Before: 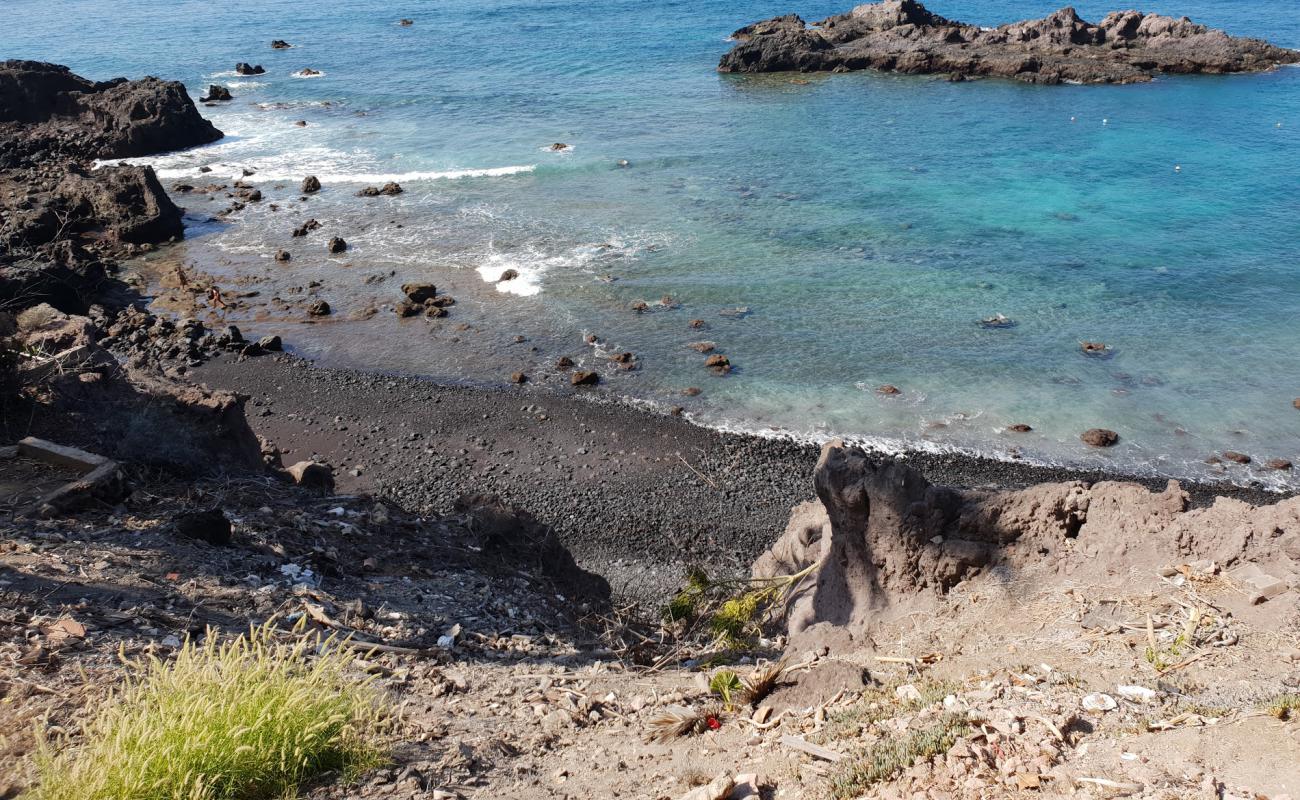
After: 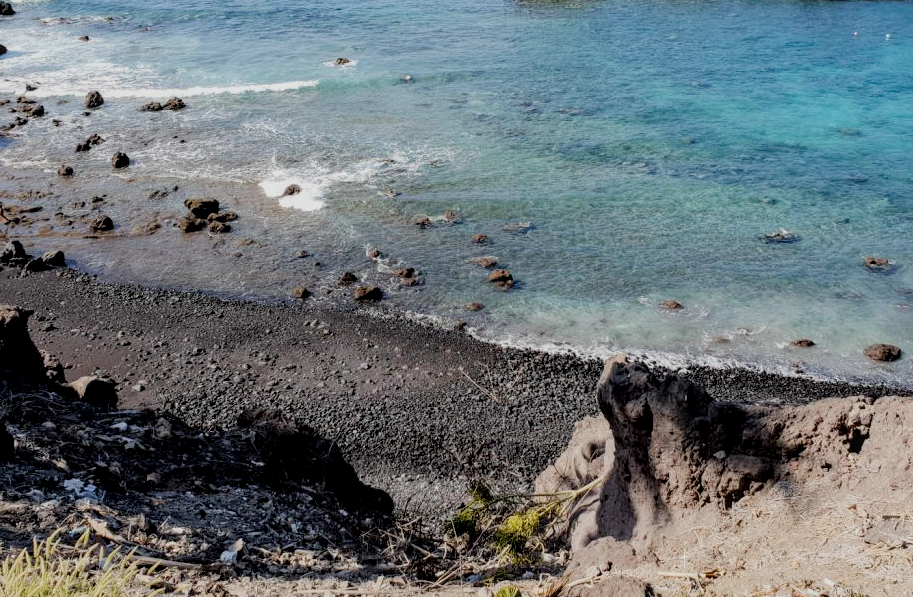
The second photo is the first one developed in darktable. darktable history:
crop and rotate: left 16.707%, top 10.77%, right 13.004%, bottom 14.521%
exposure: black level correction 0.007, exposure 0.101 EV, compensate highlight preservation false
local contrast: on, module defaults
tone equalizer: on, module defaults
filmic rgb: black relative exposure -7.65 EV, white relative exposure 4.56 EV, hardness 3.61, contrast 0.989
